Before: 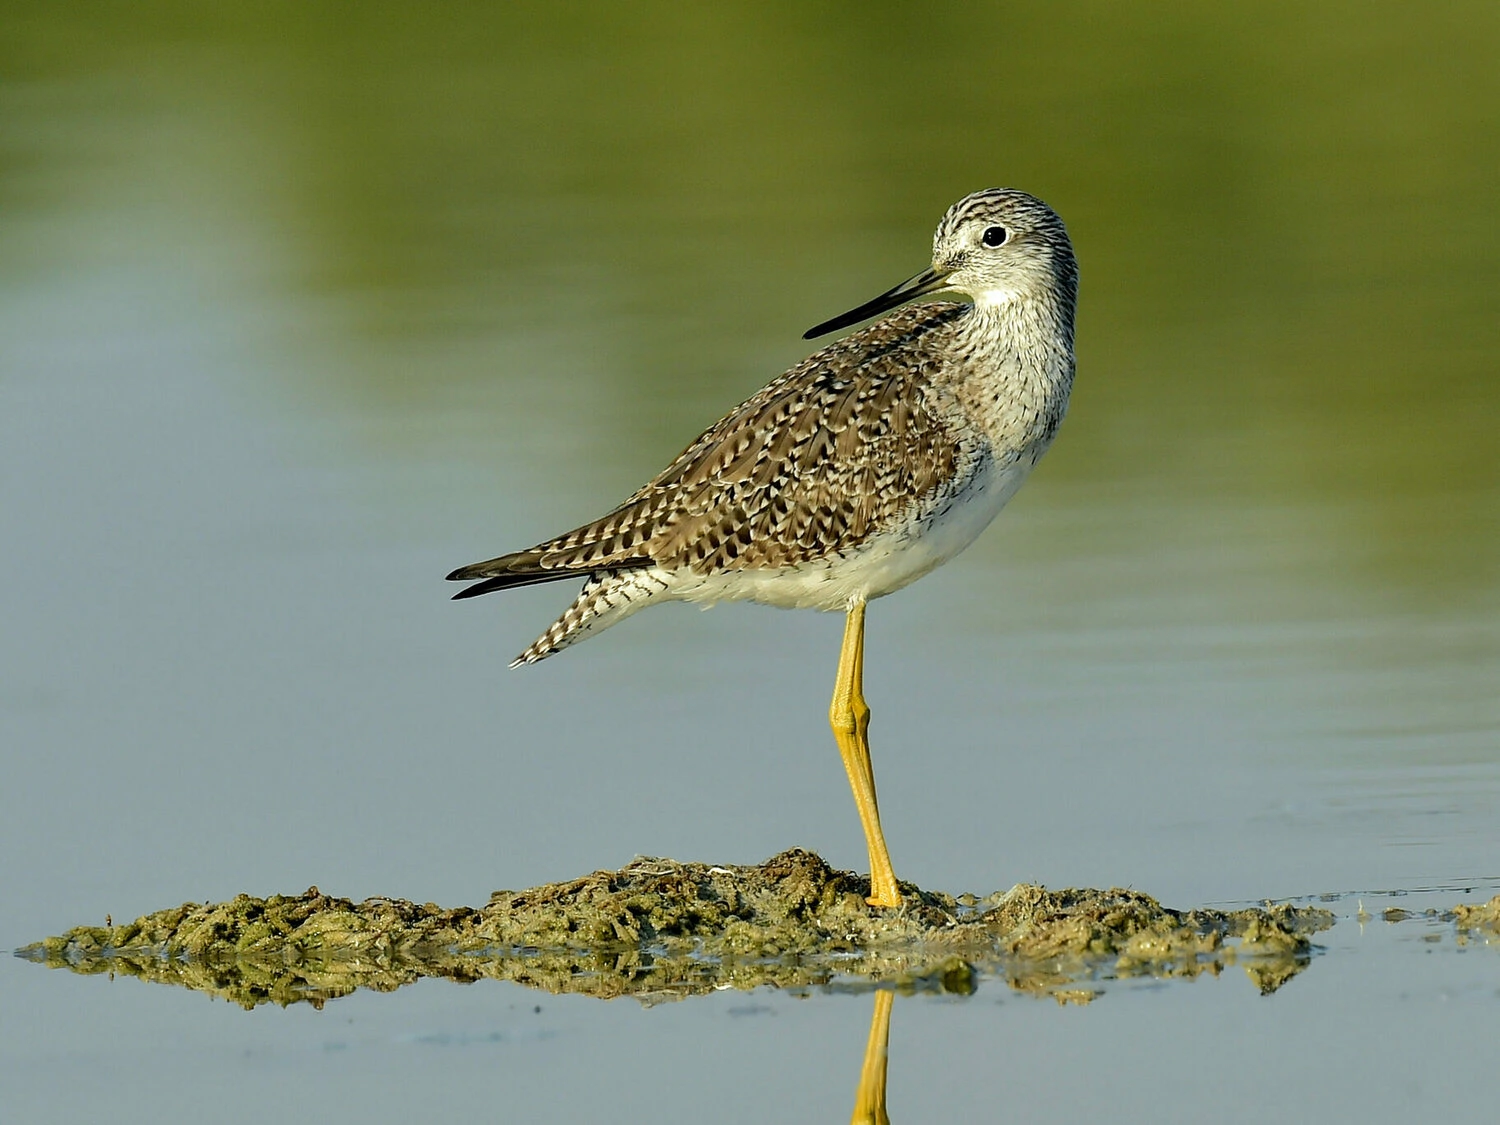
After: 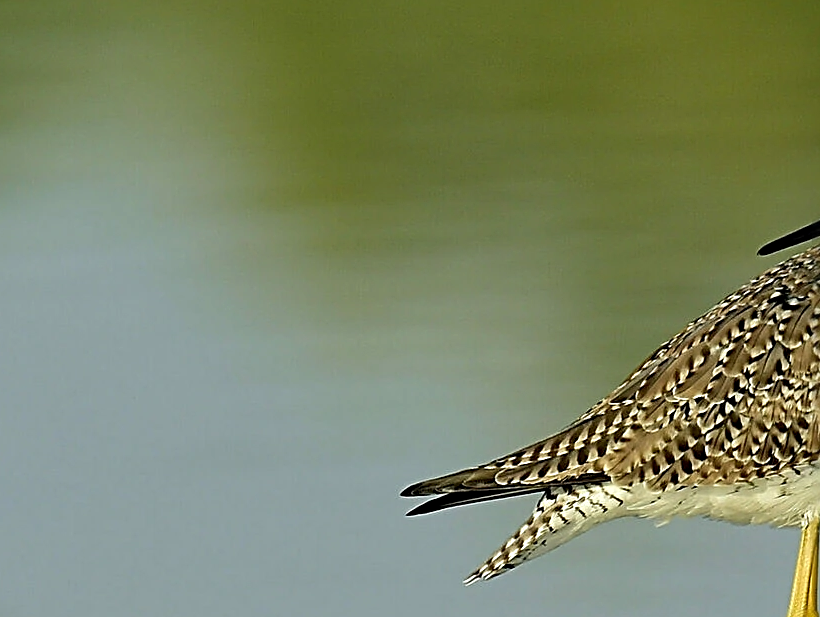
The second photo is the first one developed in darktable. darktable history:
crop and rotate: left 3.047%, top 7.509%, right 42.236%, bottom 37.598%
sharpen: radius 2.817, amount 0.715
